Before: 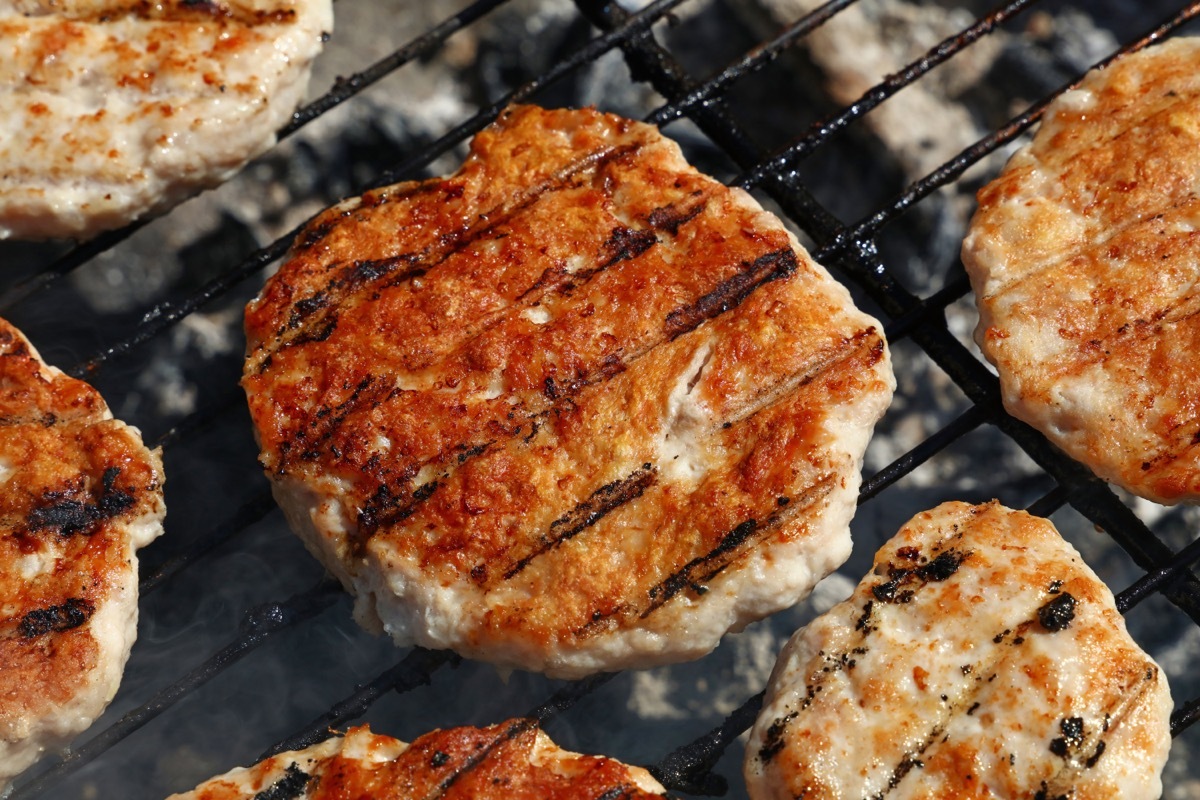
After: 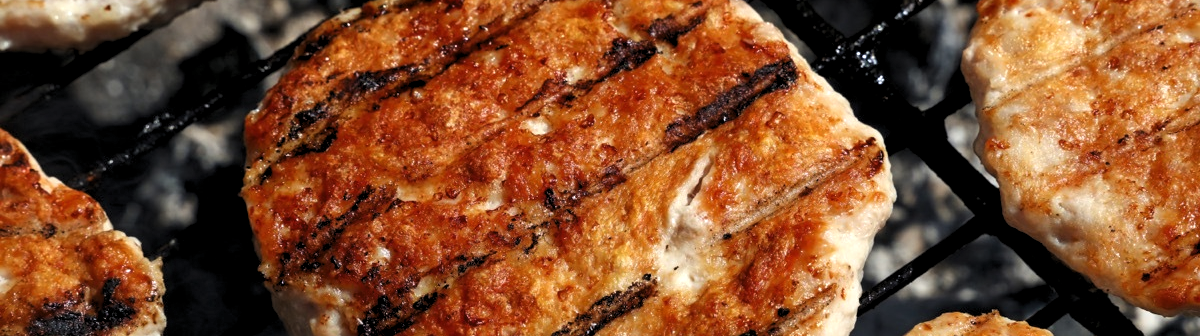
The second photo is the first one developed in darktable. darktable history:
crop and rotate: top 23.654%, bottom 34.236%
levels: levels [0.062, 0.494, 0.925]
